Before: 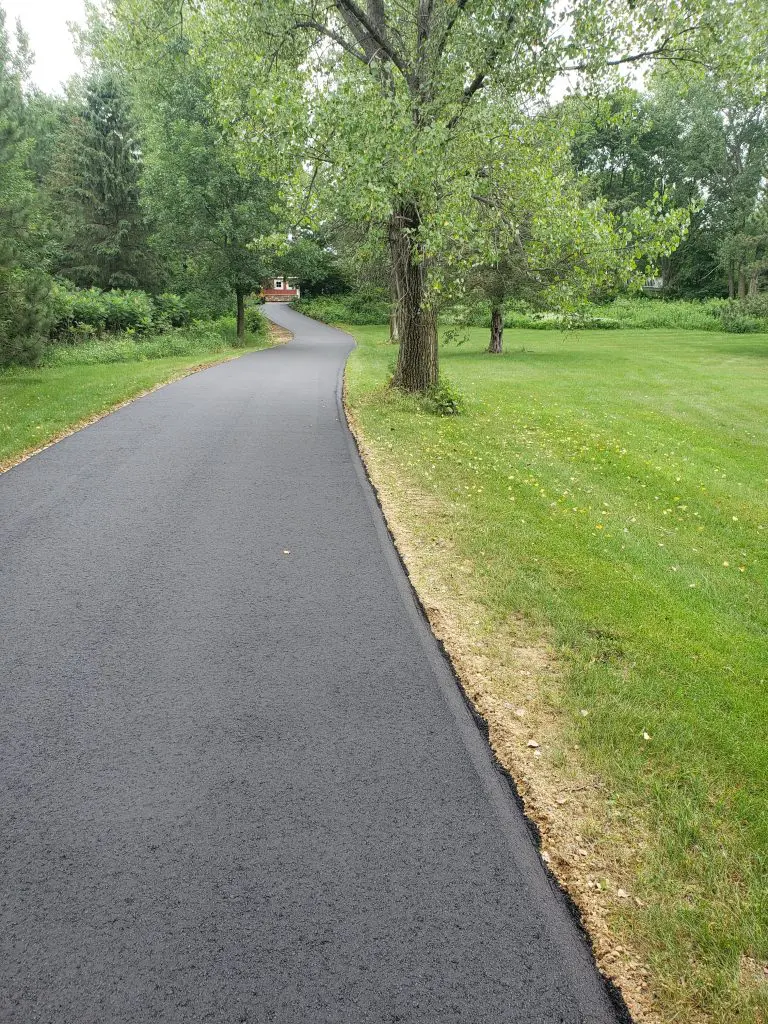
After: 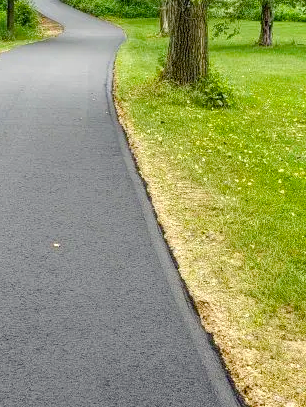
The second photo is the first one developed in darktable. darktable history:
crop: left 29.997%, top 30.048%, right 30.114%, bottom 30.138%
local contrast: on, module defaults
color balance rgb: highlights gain › luminance 5.652%, highlights gain › chroma 1.267%, highlights gain › hue 89.87°, perceptual saturation grading › global saturation 35.09%, perceptual saturation grading › highlights -24.753%, perceptual saturation grading › shadows 49.502%, global vibrance 20%
